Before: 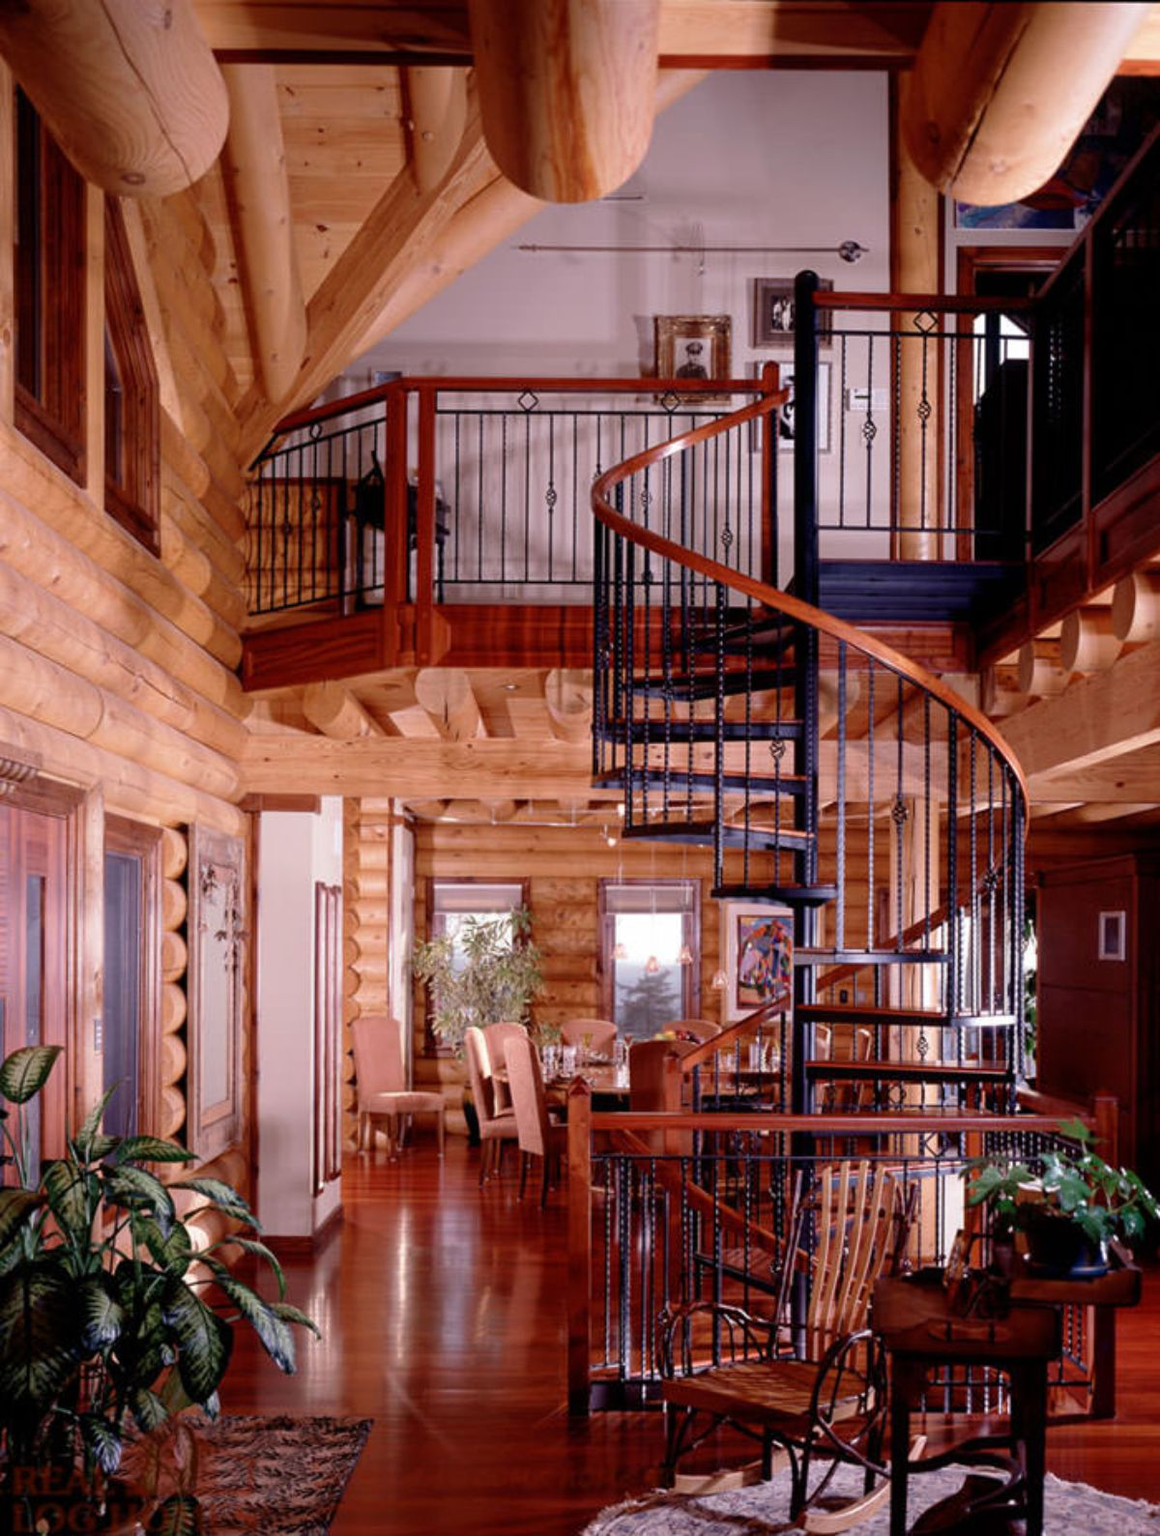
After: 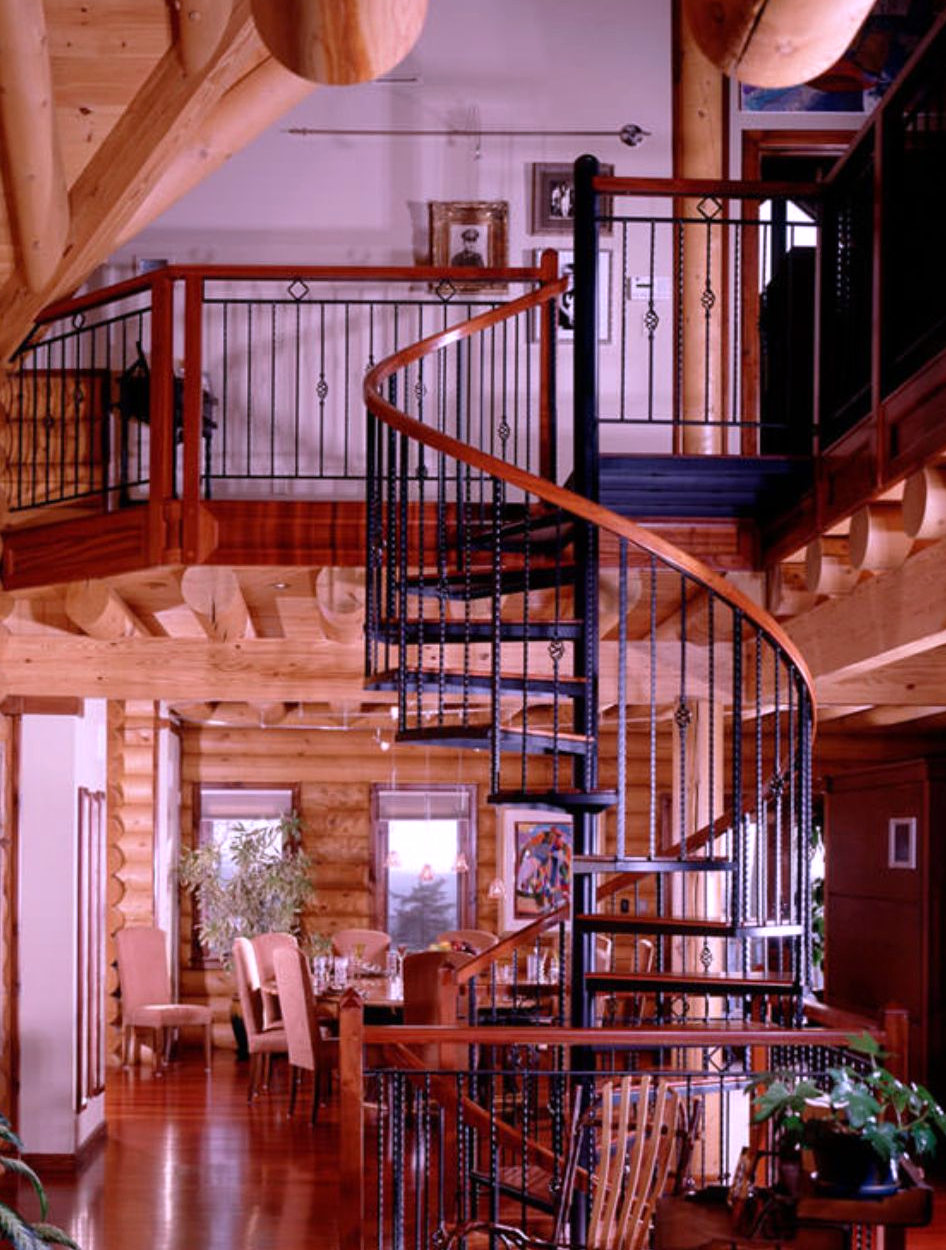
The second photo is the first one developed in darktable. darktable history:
crop and rotate: left 20.74%, top 7.912%, right 0.375%, bottom 13.378%
white balance: red 1.042, blue 1.17
